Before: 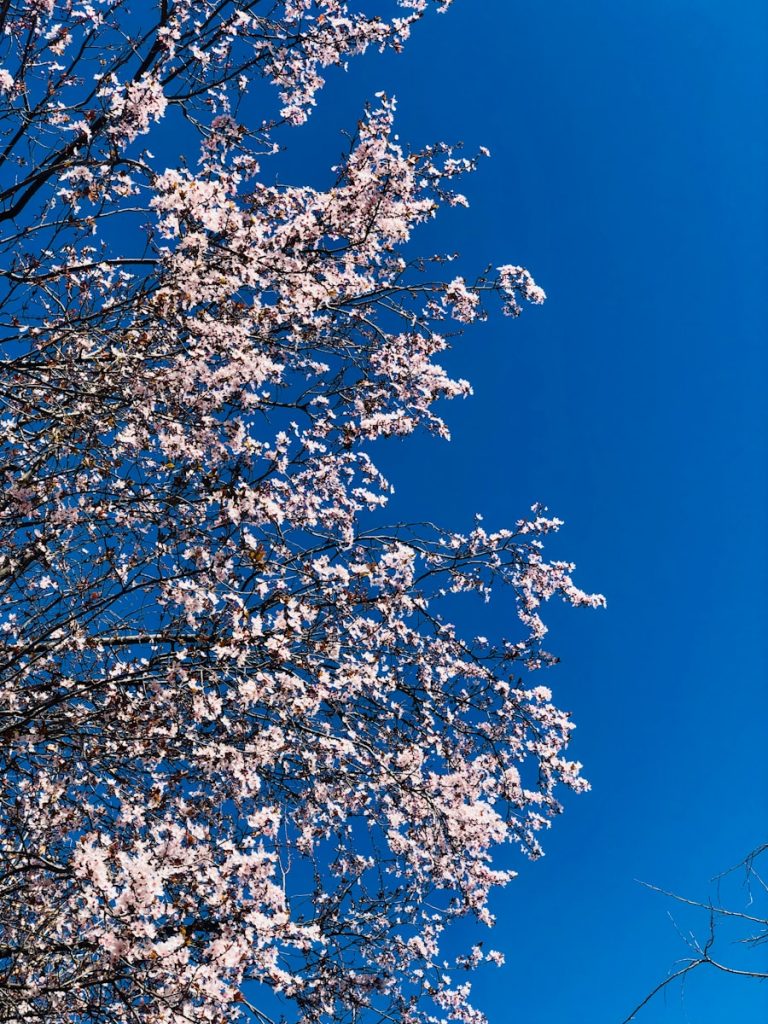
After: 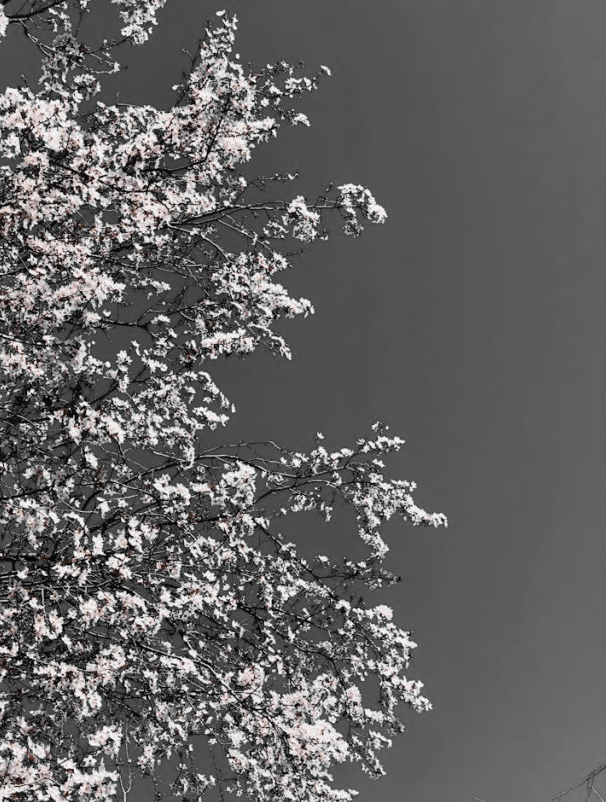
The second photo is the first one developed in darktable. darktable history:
crop and rotate: left 20.748%, top 8.004%, right 0.331%, bottom 13.619%
color zones: curves: ch1 [(0, 0.006) (0.094, 0.285) (0.171, 0.001) (0.429, 0.001) (0.571, 0.003) (0.714, 0.004) (0.857, 0.004) (1, 0.006)]
